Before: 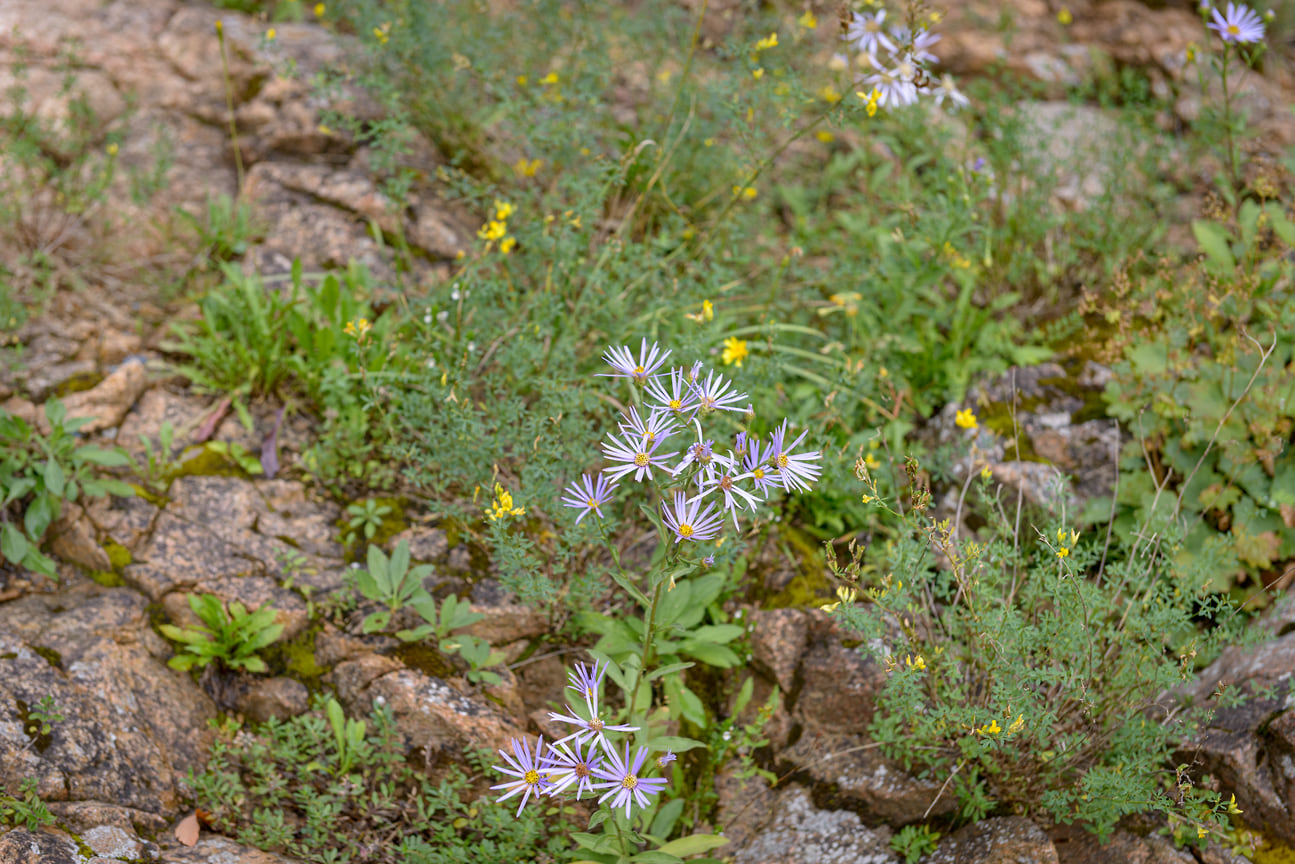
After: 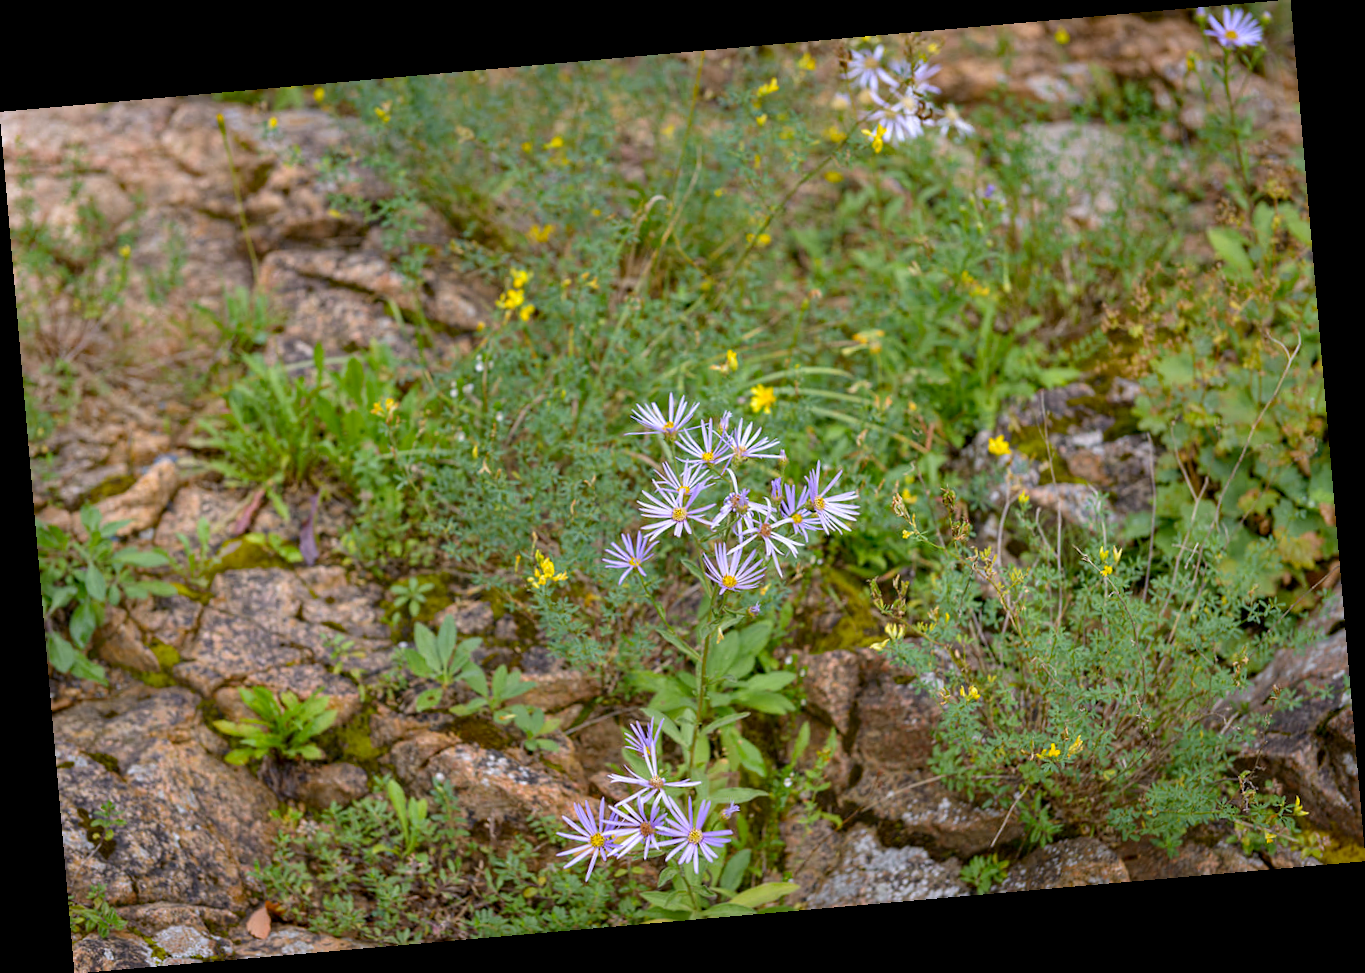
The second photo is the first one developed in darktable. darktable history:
haze removal: compatibility mode true, adaptive false
color balance rgb: global vibrance 20%
rotate and perspective: rotation -4.98°, automatic cropping off
